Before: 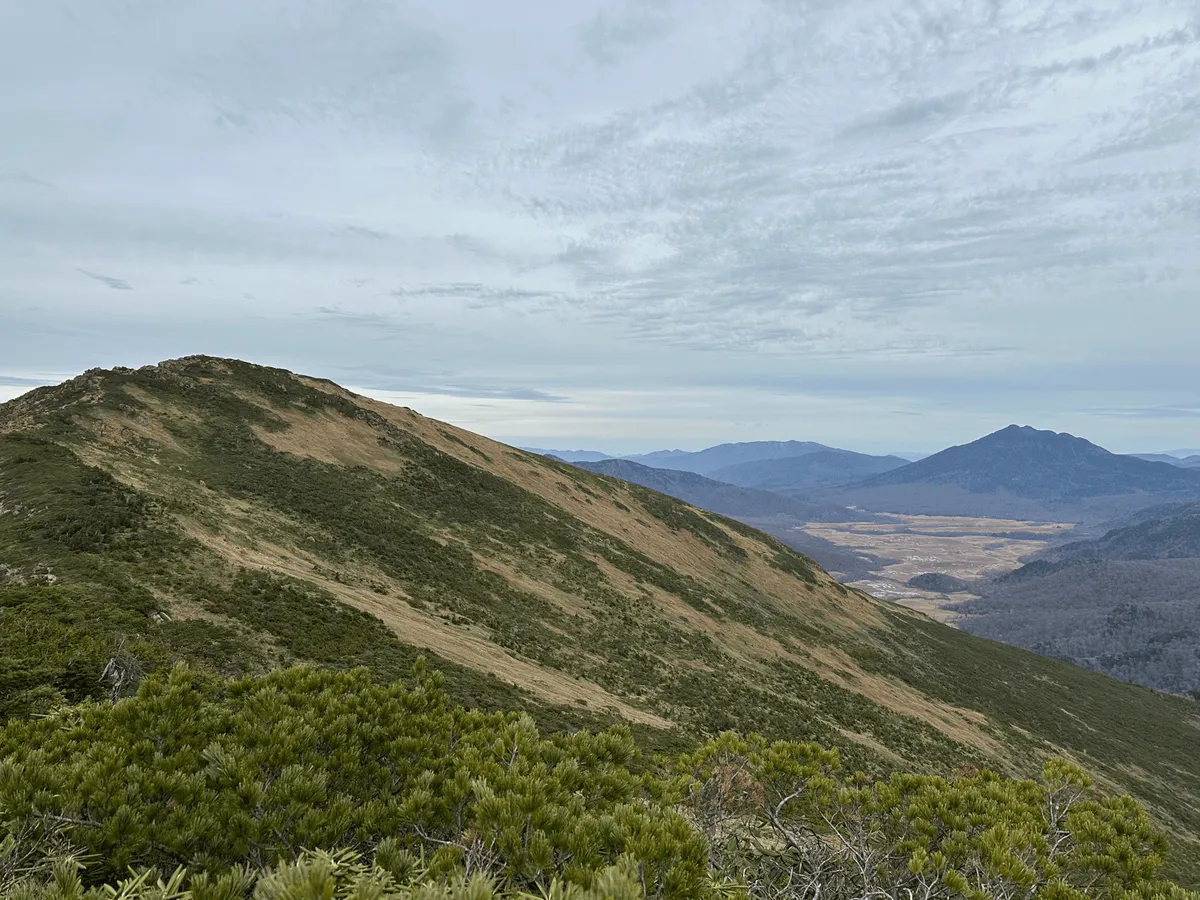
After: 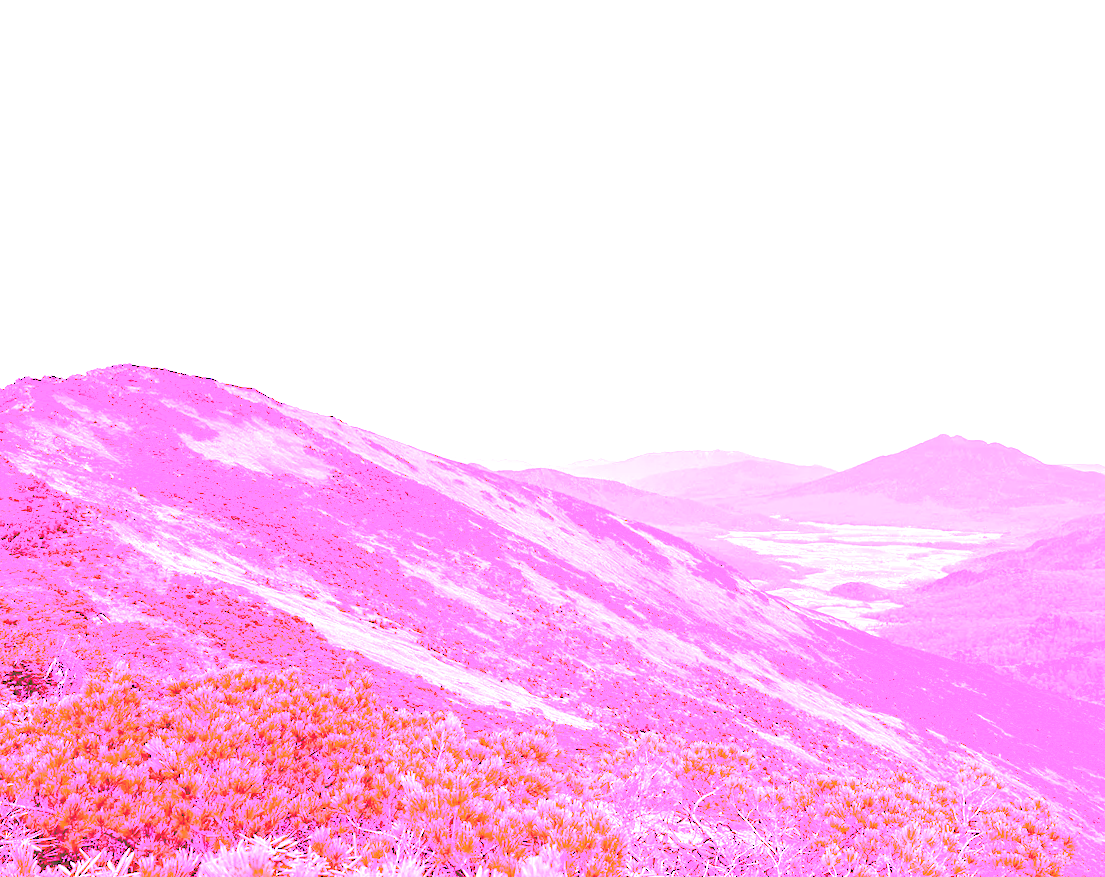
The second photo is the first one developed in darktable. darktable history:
rotate and perspective: rotation 0.074°, lens shift (vertical) 0.096, lens shift (horizontal) -0.041, crop left 0.043, crop right 0.952, crop top 0.024, crop bottom 0.979
tone curve: curves: ch0 [(0, 0) (0.003, 0.301) (0.011, 0.302) (0.025, 0.307) (0.044, 0.313) (0.069, 0.316) (0.1, 0.322) (0.136, 0.325) (0.177, 0.341) (0.224, 0.358) (0.277, 0.386) (0.335, 0.429) (0.399, 0.486) (0.468, 0.556) (0.543, 0.644) (0.623, 0.728) (0.709, 0.796) (0.801, 0.854) (0.898, 0.908) (1, 1)], preserve colors none
tone equalizer: on, module defaults
white balance: red 8, blue 8
crop and rotate: left 3.238%
base curve: curves: ch0 [(0, 0) (0.073, 0.04) (0.157, 0.139) (0.492, 0.492) (0.758, 0.758) (1, 1)], preserve colors none
